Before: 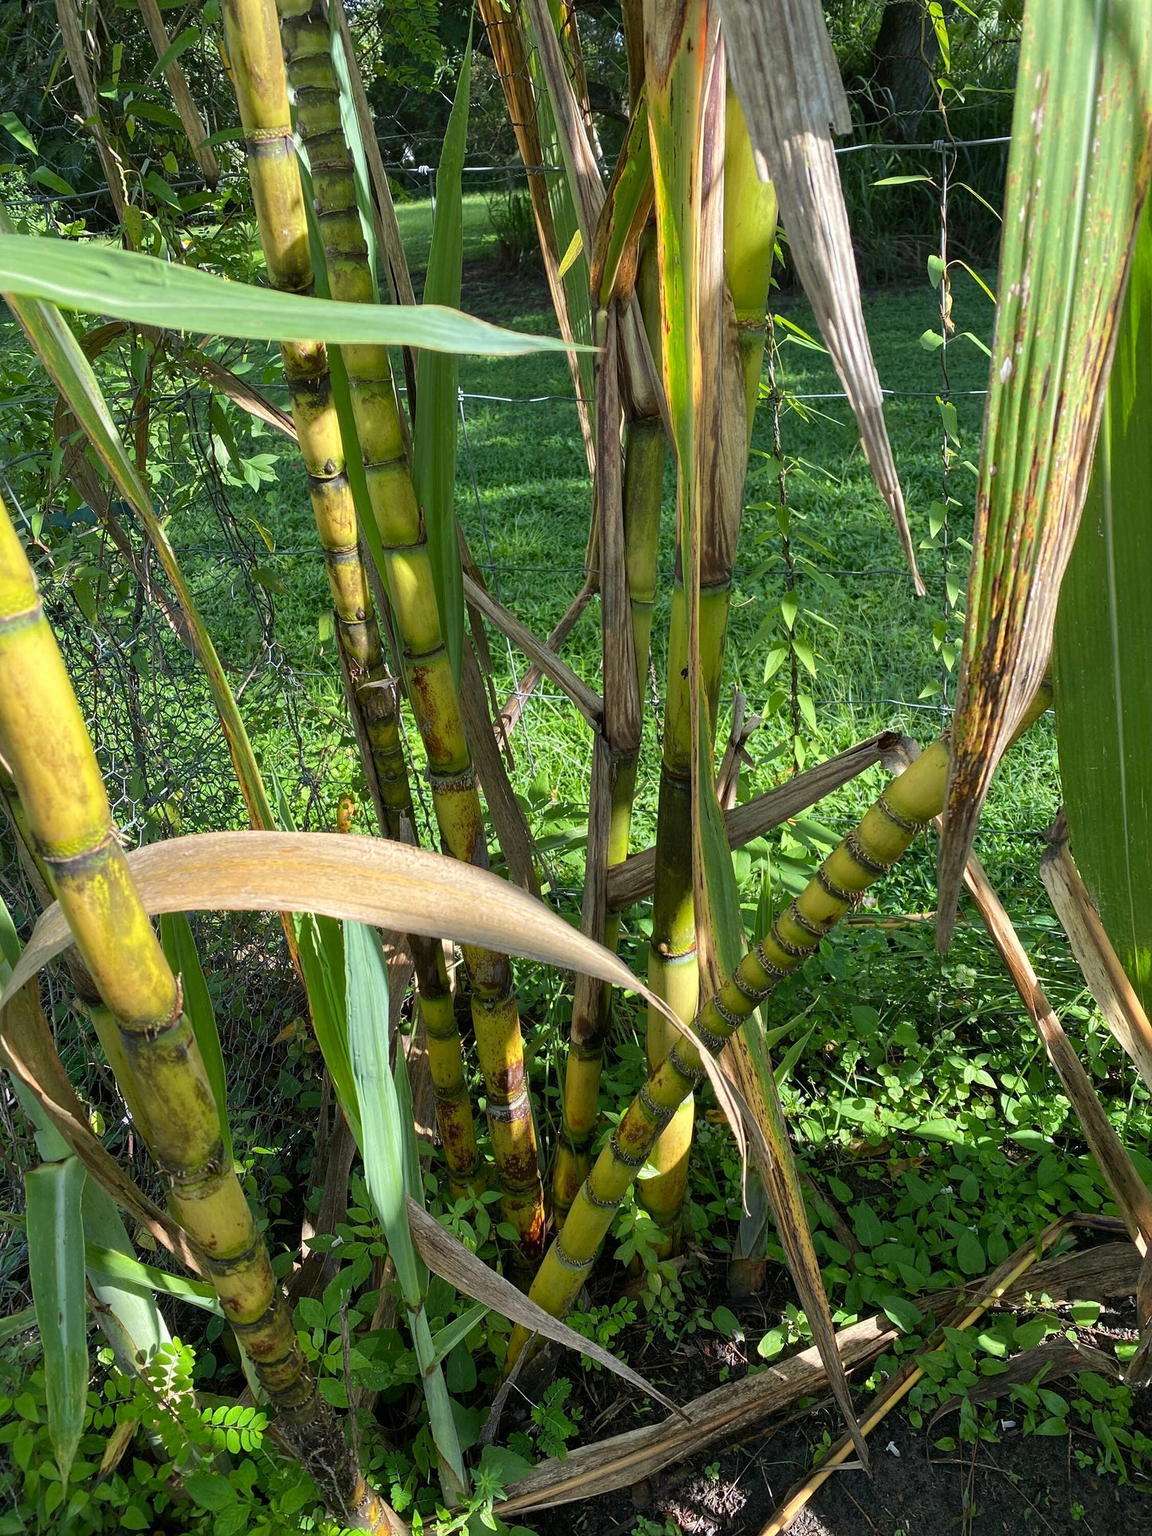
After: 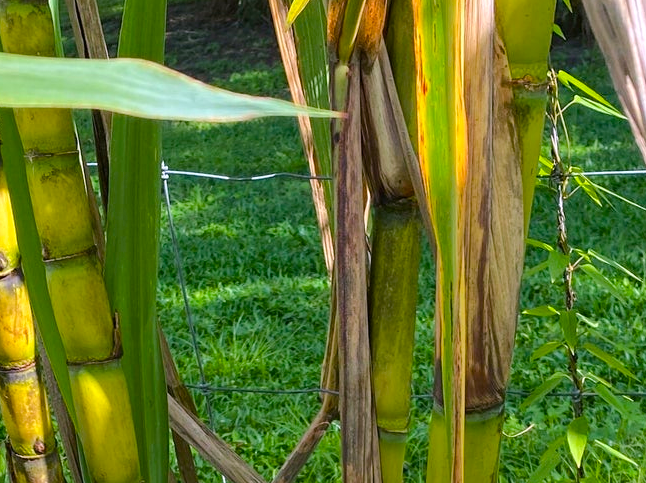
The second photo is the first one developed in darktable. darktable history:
crop: left 28.64%, top 16.832%, right 26.637%, bottom 58.055%
white balance: red 1.05, blue 1.072
color balance rgb: perceptual saturation grading › global saturation 25%, perceptual brilliance grading › mid-tones 10%, perceptual brilliance grading › shadows 15%, global vibrance 20%
